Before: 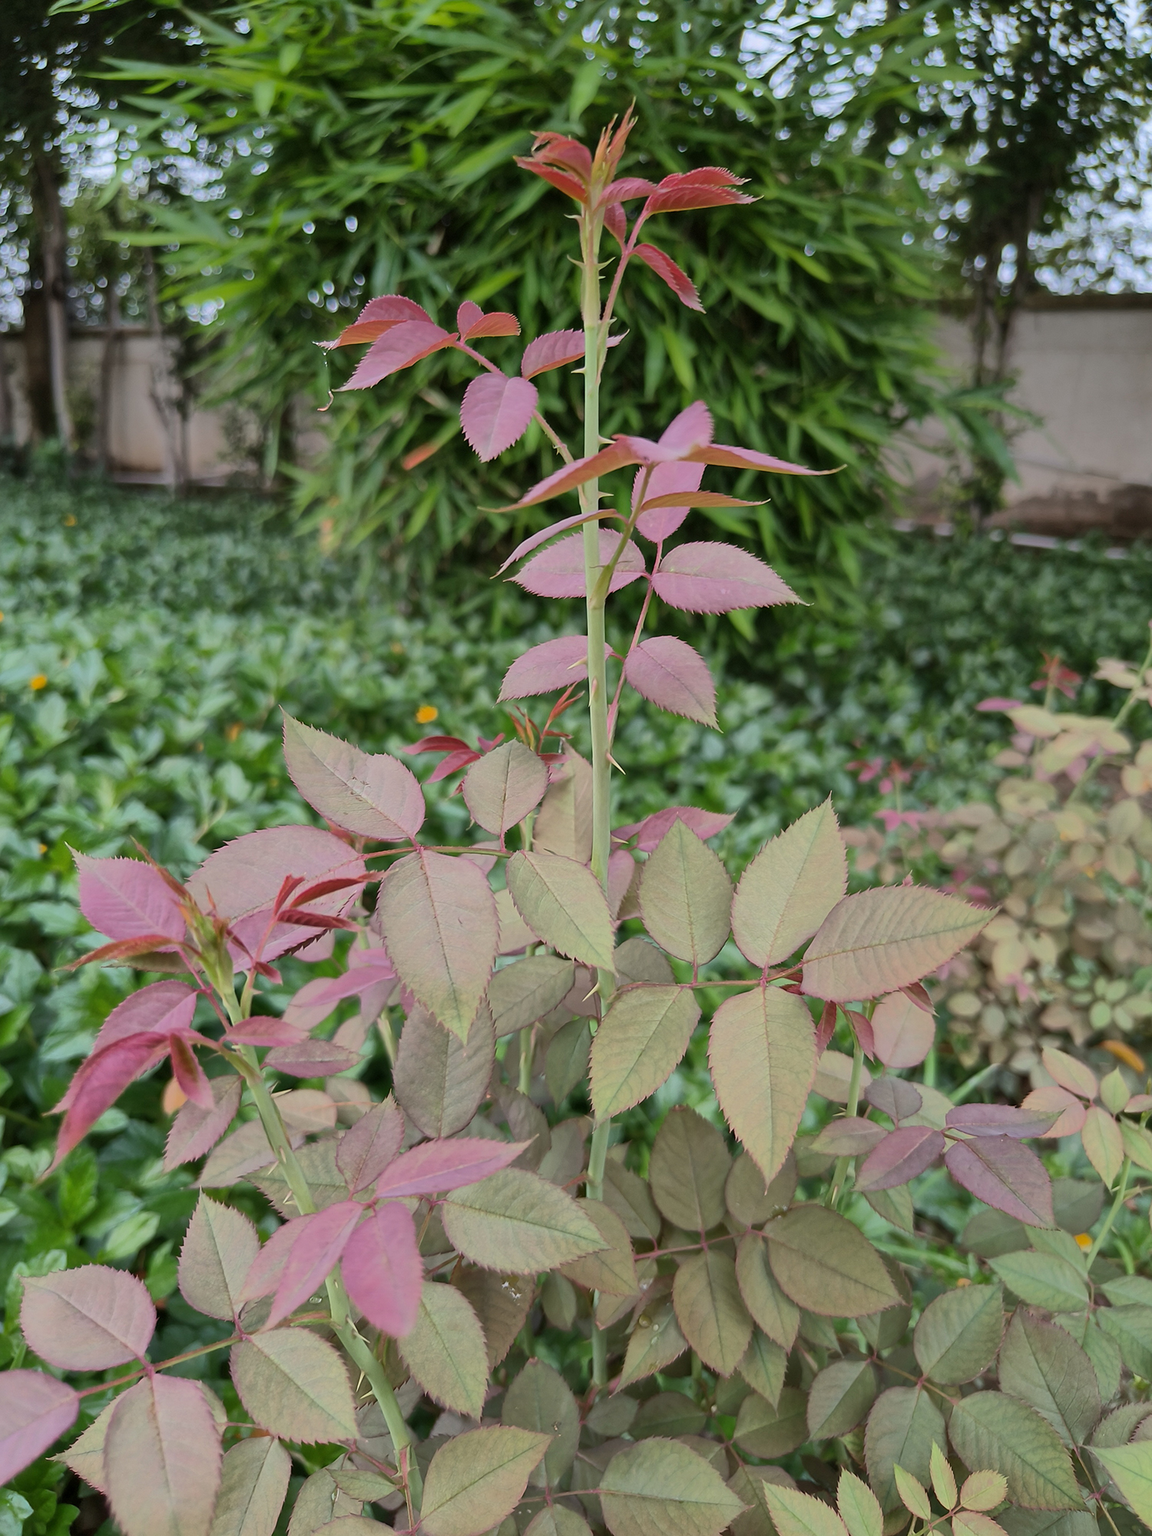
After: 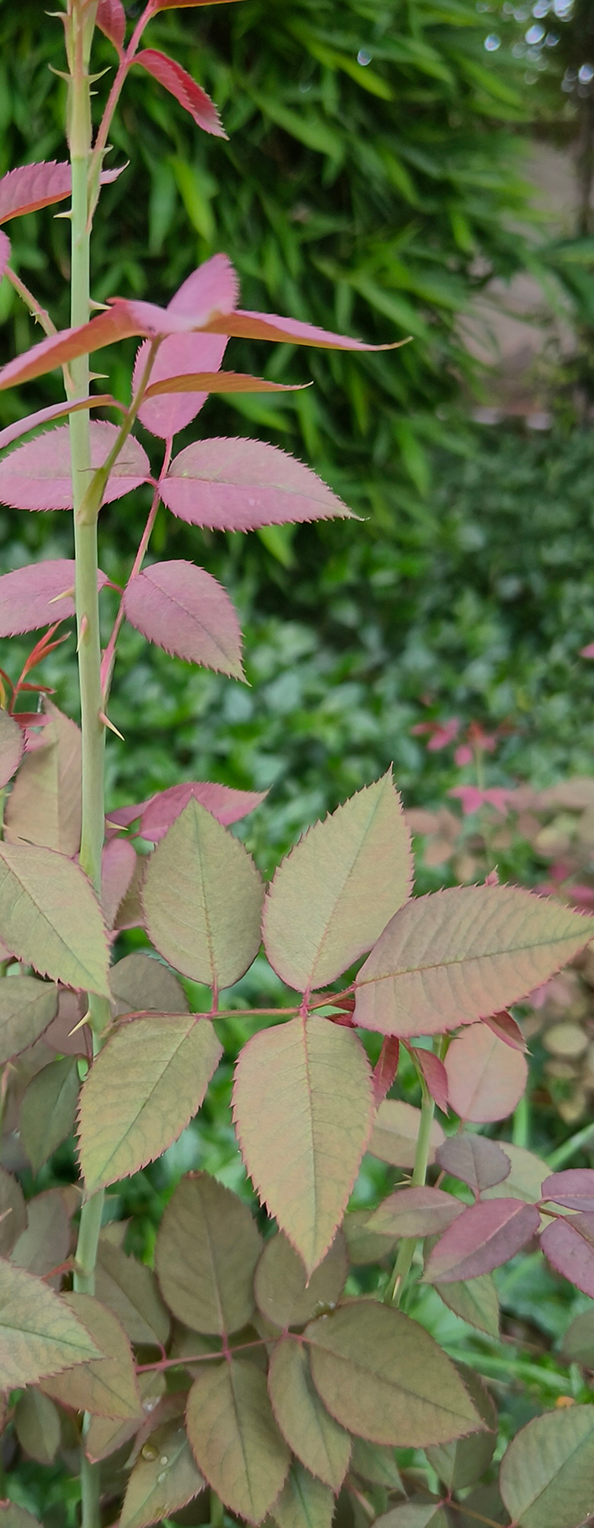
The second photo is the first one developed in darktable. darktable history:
crop: left 46.002%, top 13.449%, right 13.963%, bottom 10.136%
